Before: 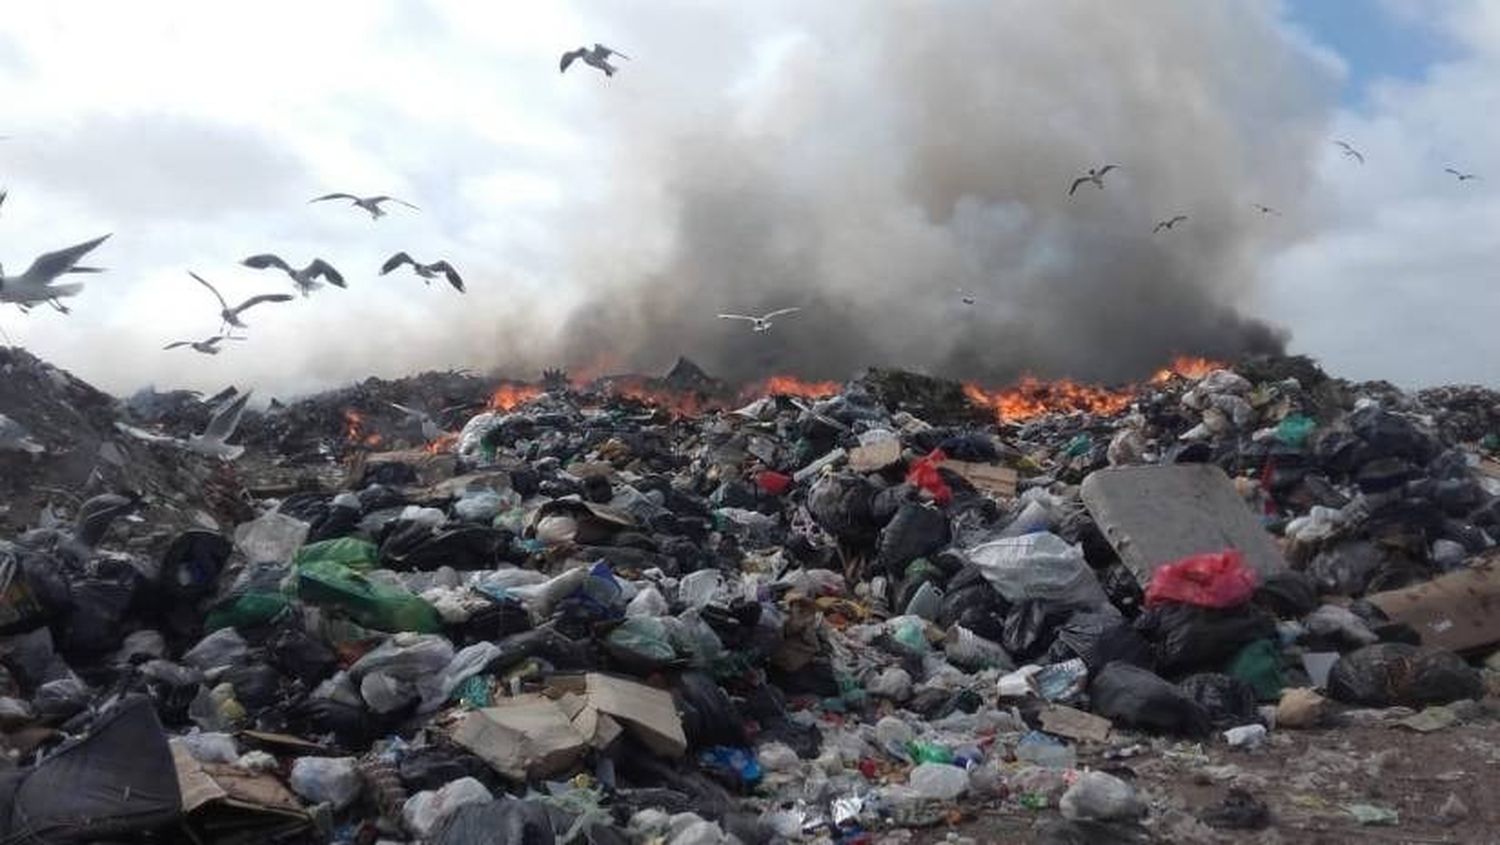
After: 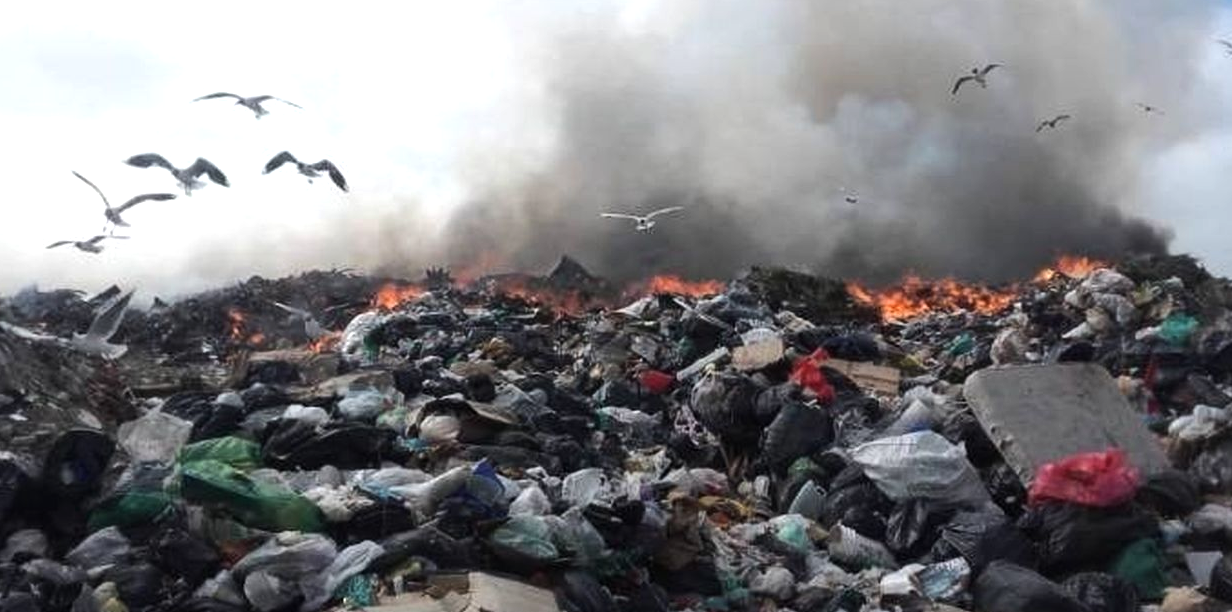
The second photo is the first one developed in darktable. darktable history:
crop: left 7.813%, top 12.017%, right 9.99%, bottom 15.445%
tone equalizer: -8 EV -0.399 EV, -7 EV -0.403 EV, -6 EV -0.318 EV, -5 EV -0.203 EV, -3 EV 0.257 EV, -2 EV 0.304 EV, -1 EV 0.37 EV, +0 EV 0.447 EV, edges refinement/feathering 500, mask exposure compensation -1.57 EV, preserve details no
